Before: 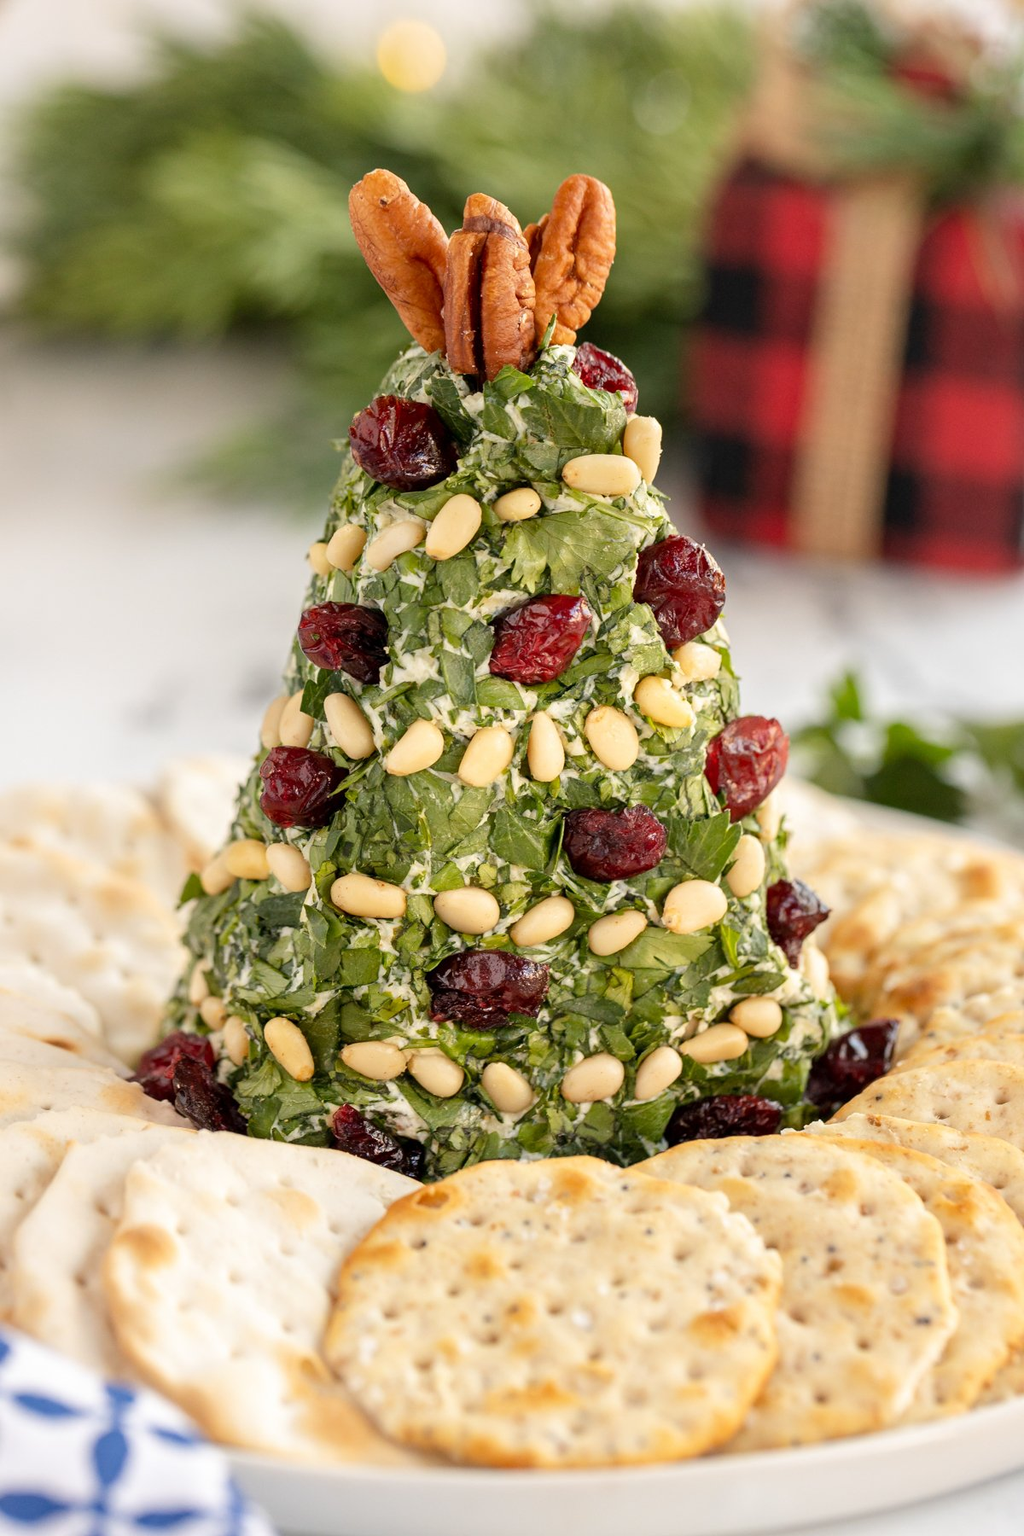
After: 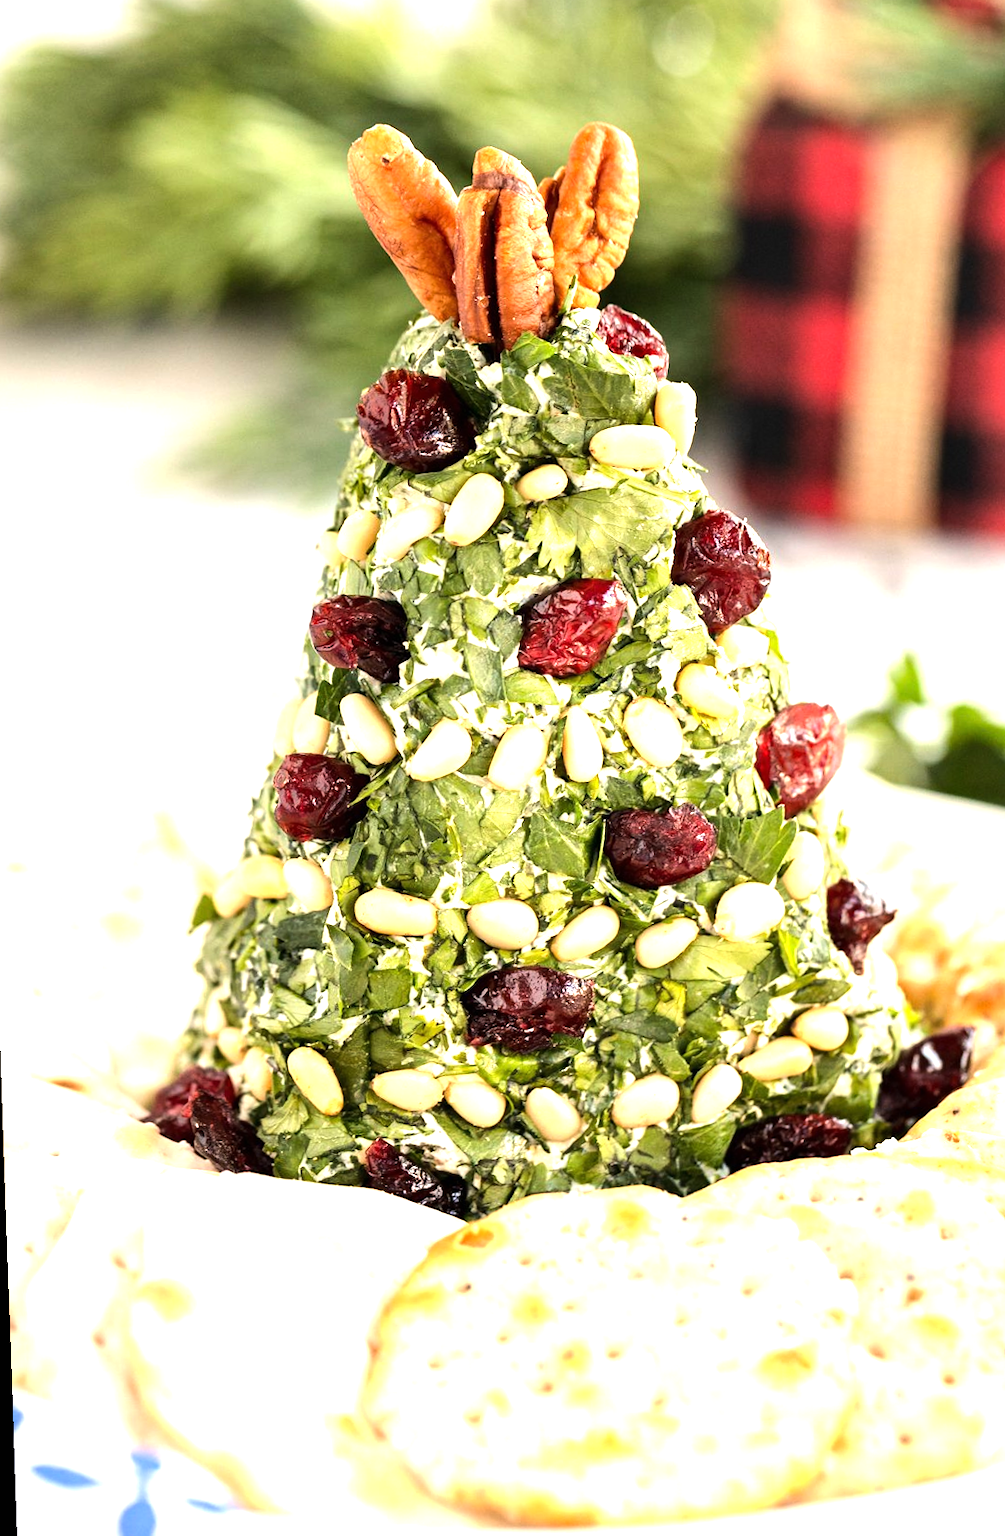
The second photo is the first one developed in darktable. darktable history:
crop and rotate: left 1.088%, right 8.807%
rotate and perspective: rotation -2°, crop left 0.022, crop right 0.978, crop top 0.049, crop bottom 0.951
exposure: black level correction 0, exposure 0.7 EV, compensate highlight preservation false
tone equalizer: -8 EV -0.75 EV, -7 EV -0.7 EV, -6 EV -0.6 EV, -5 EV -0.4 EV, -3 EV 0.4 EV, -2 EV 0.6 EV, -1 EV 0.7 EV, +0 EV 0.75 EV, edges refinement/feathering 500, mask exposure compensation -1.57 EV, preserve details no
